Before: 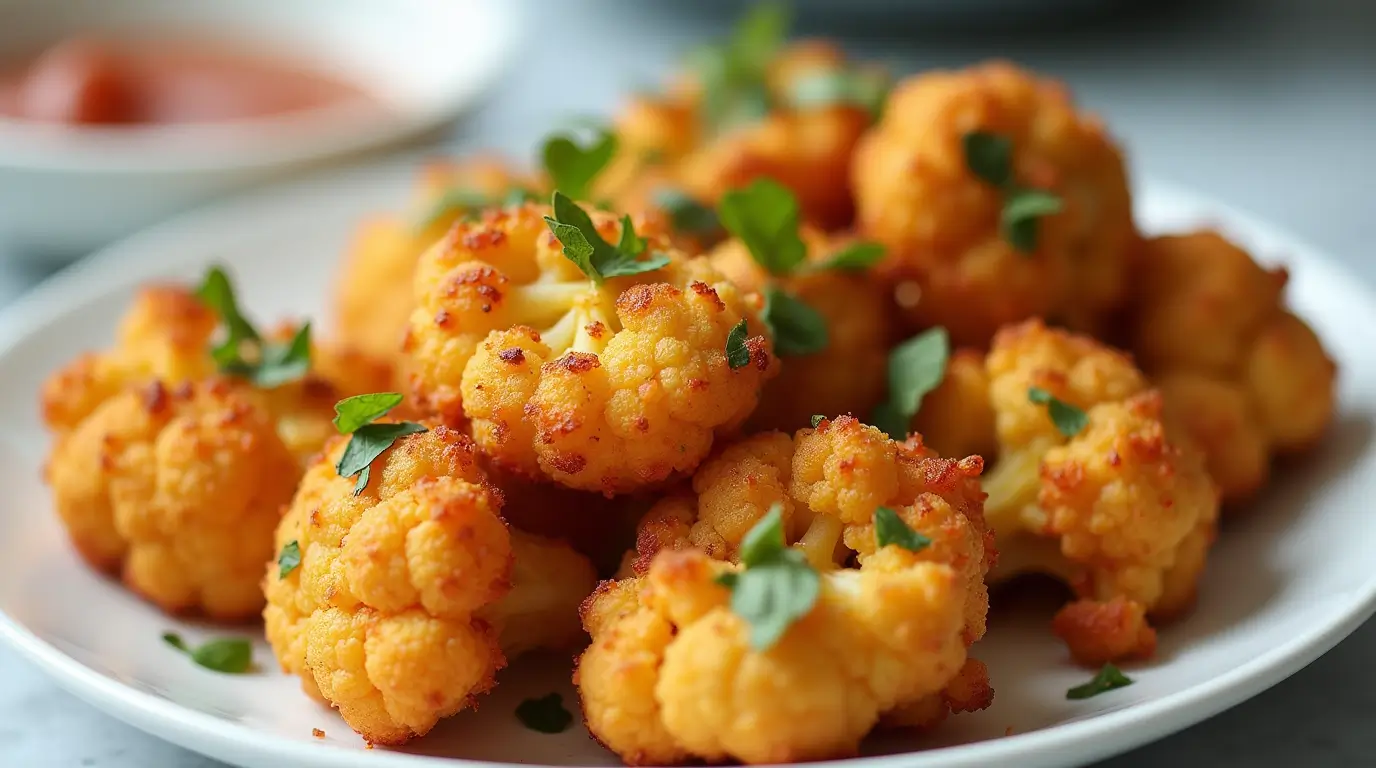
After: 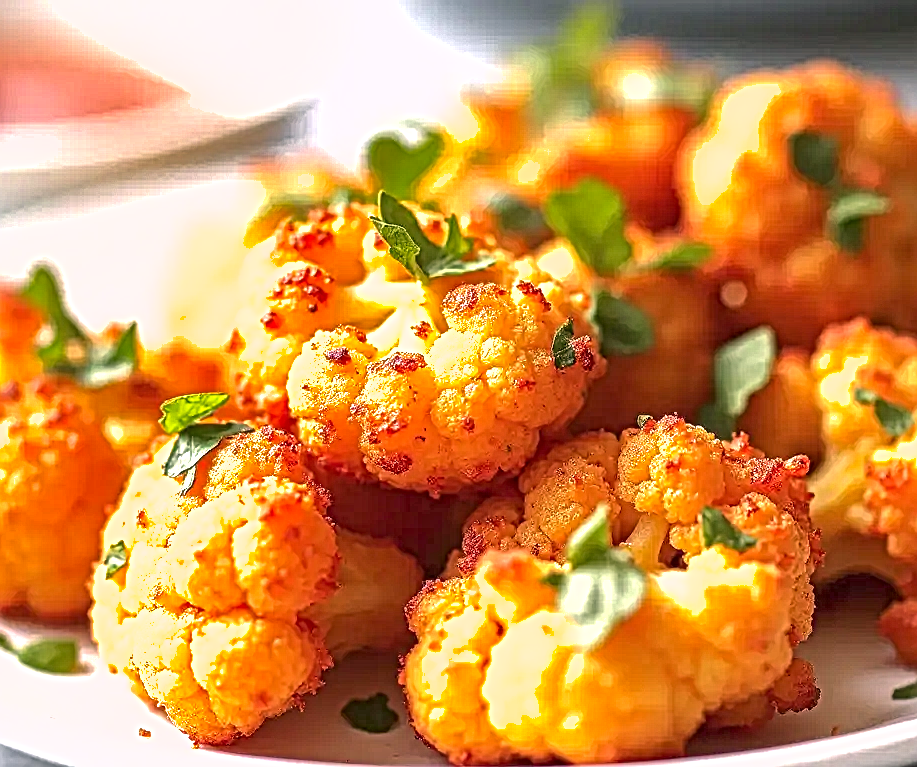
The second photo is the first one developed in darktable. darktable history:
crop and rotate: left 12.648%, right 20.685%
color correction: highlights a* 14.52, highlights b* 4.84
shadows and highlights: on, module defaults
local contrast: mode bilateral grid, contrast 20, coarseness 3, detail 300%, midtone range 0.2
exposure: black level correction 0, exposure 1.1 EV, compensate exposure bias true, compensate highlight preservation false
contrast brightness saturation: saturation -0.05
